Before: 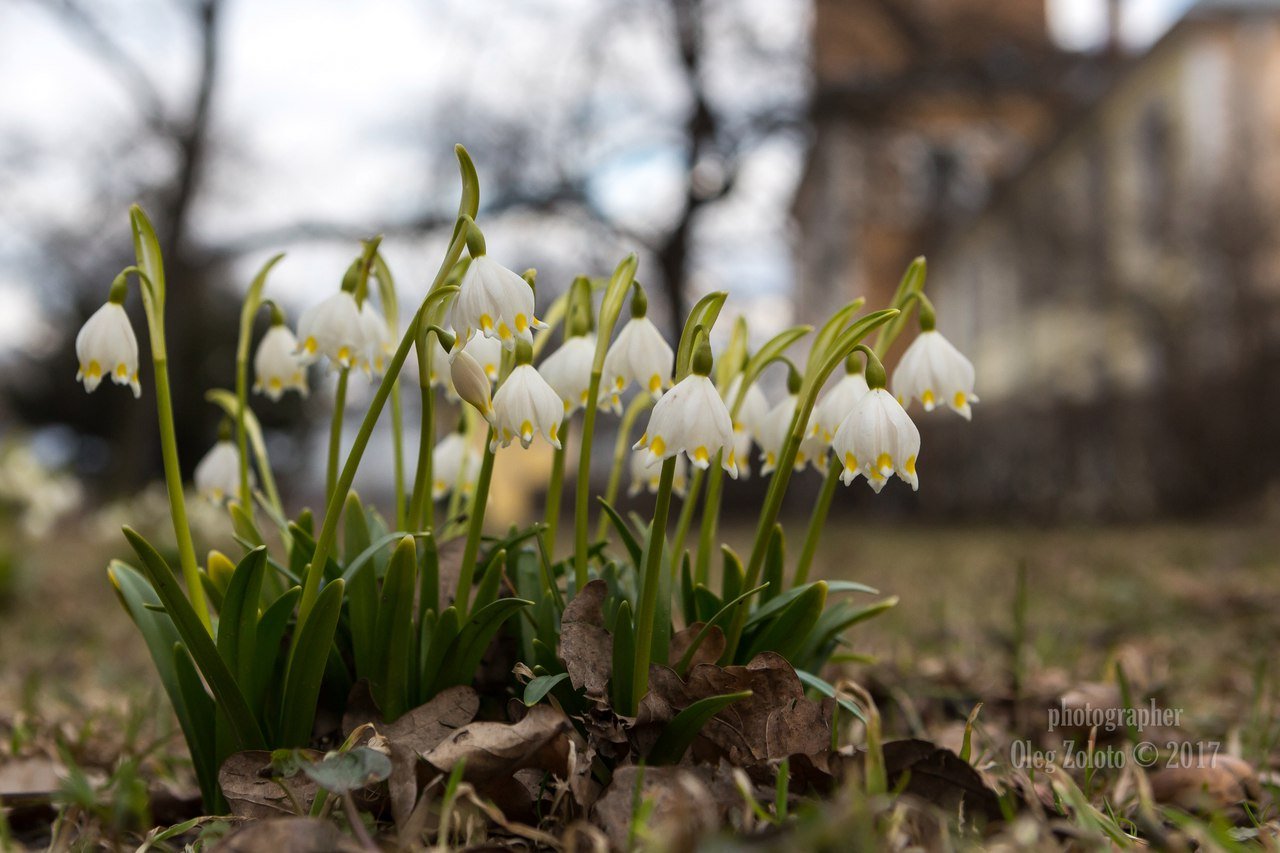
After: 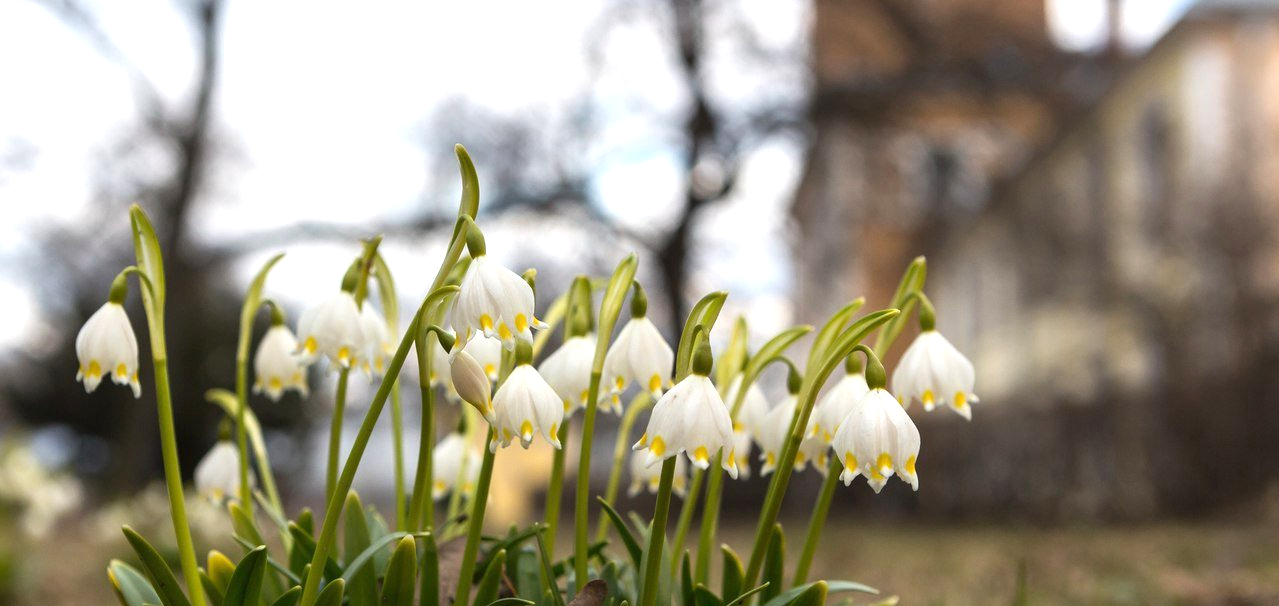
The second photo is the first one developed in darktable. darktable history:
crop: right 0%, bottom 28.841%
exposure: exposure 0.601 EV, compensate highlight preservation false
